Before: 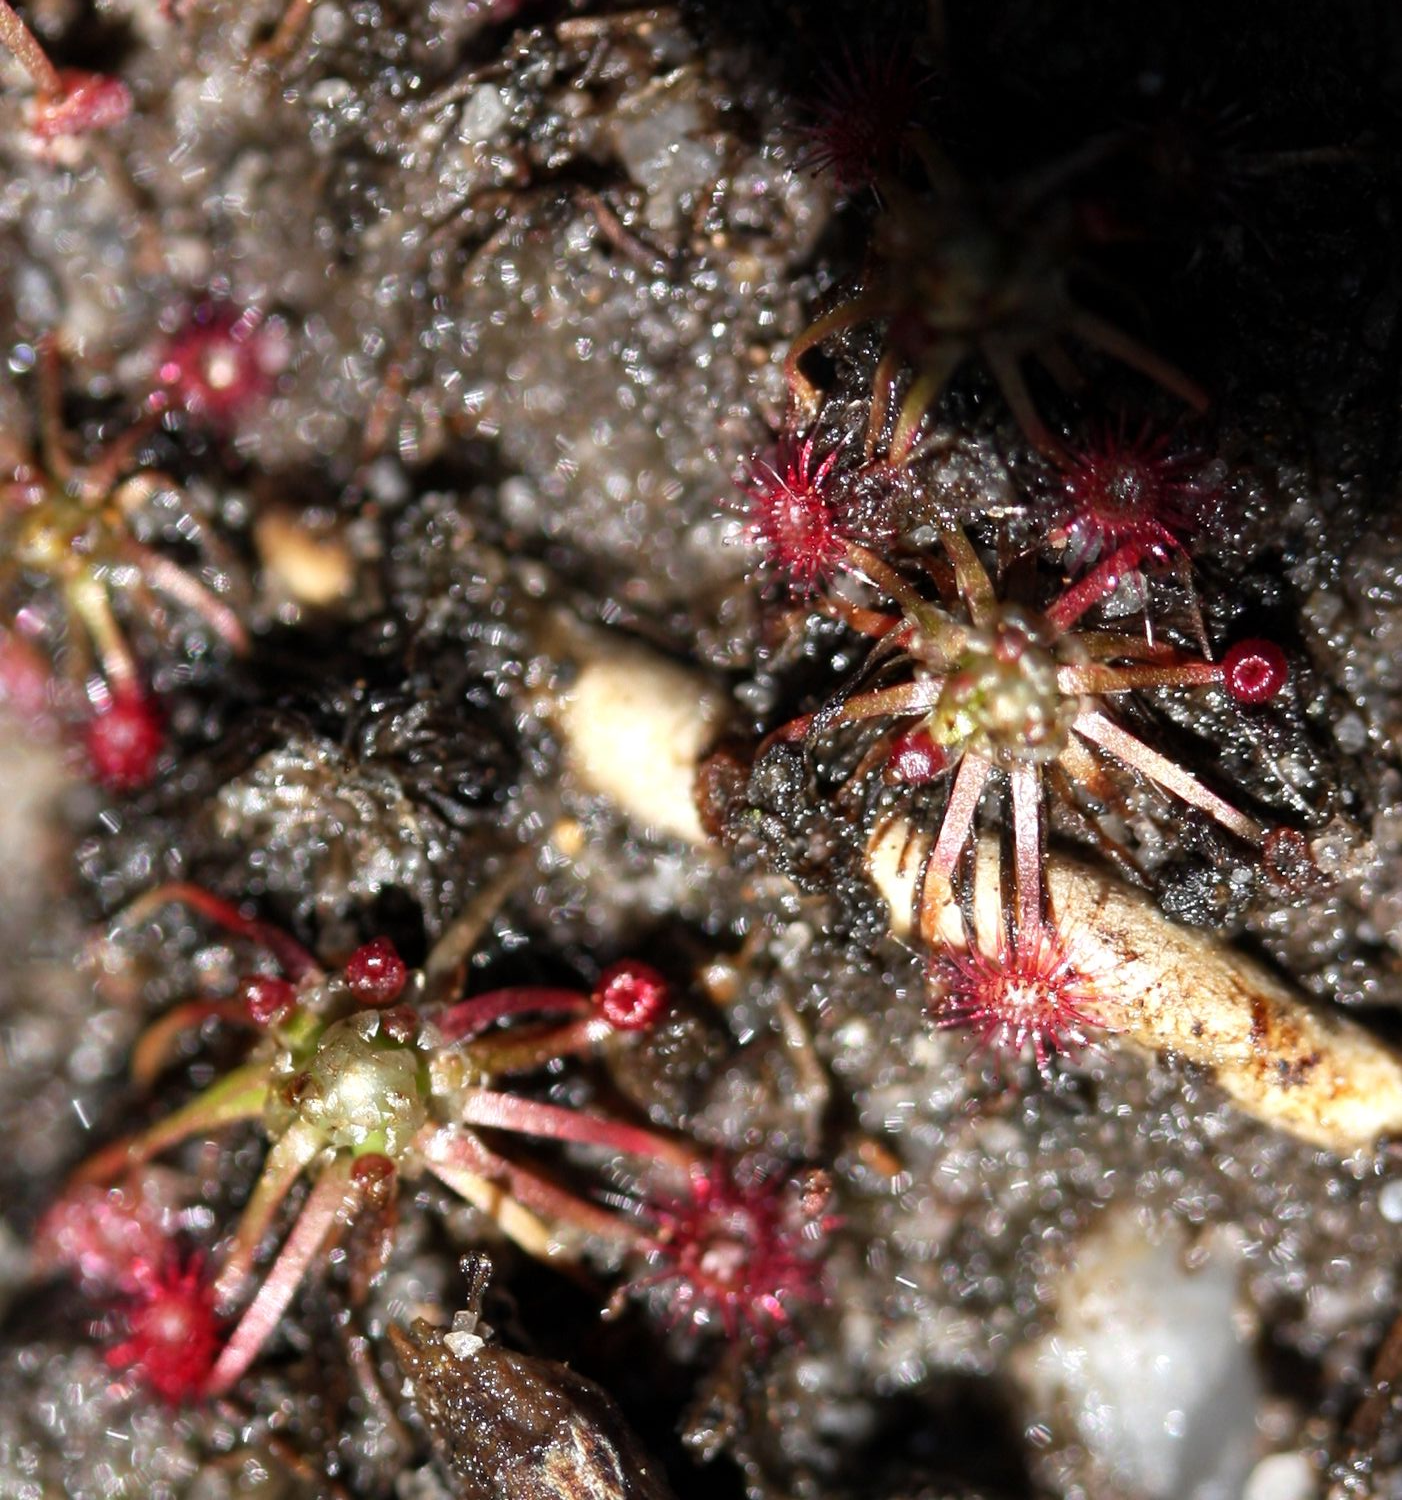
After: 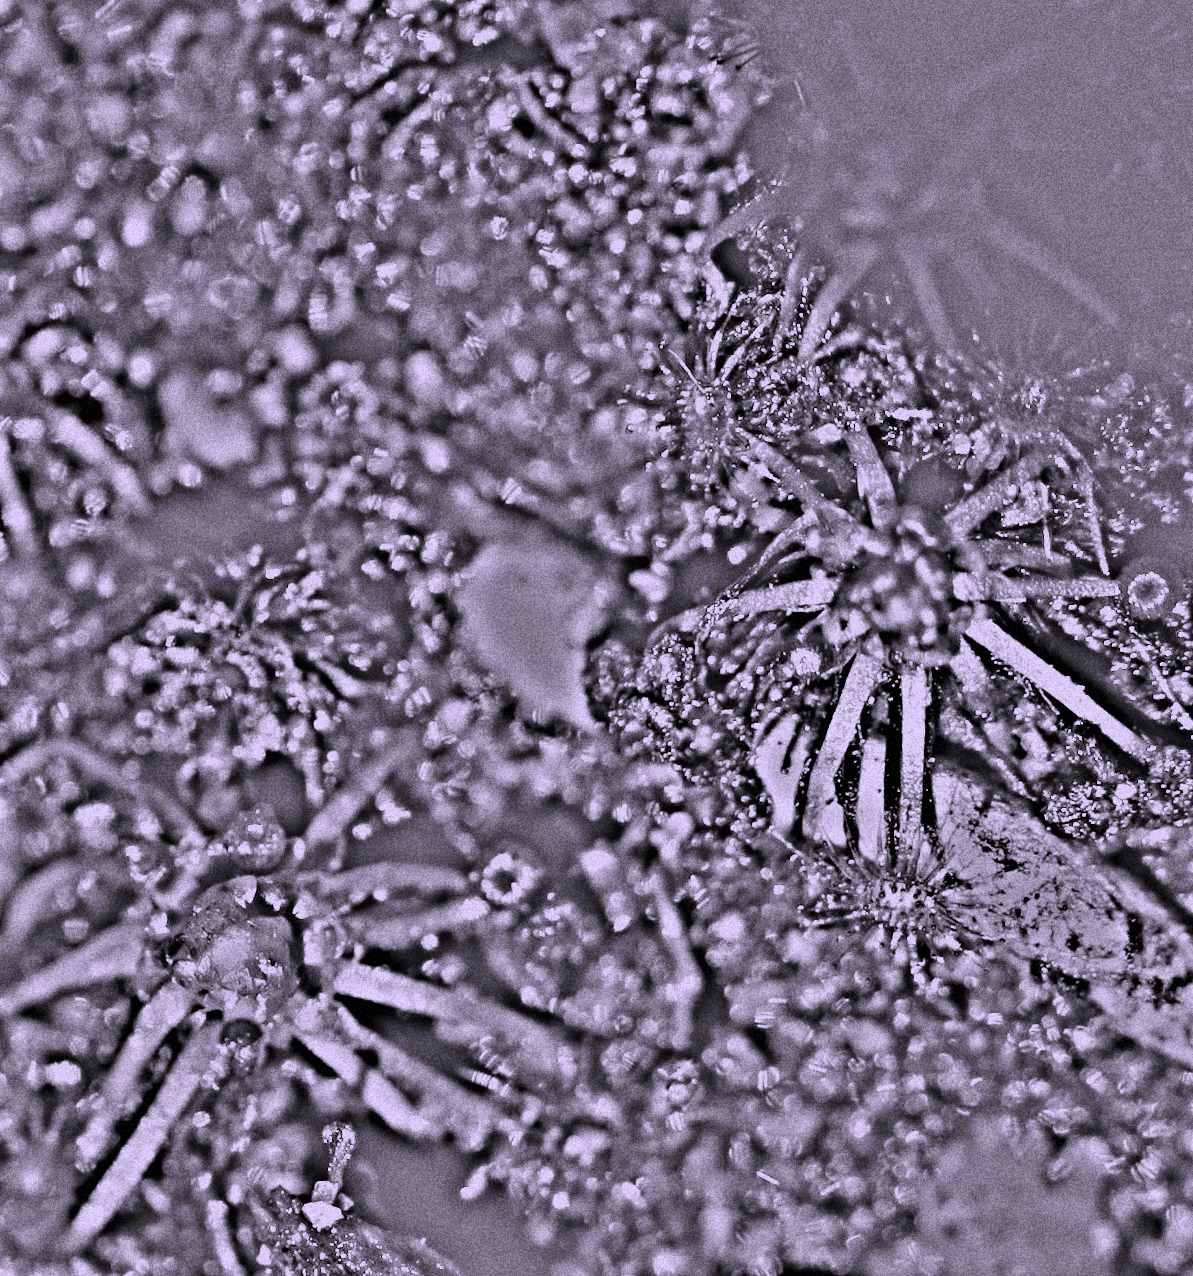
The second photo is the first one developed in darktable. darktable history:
crop and rotate: angle -3.27°, left 5.211%, top 5.211%, right 4.607%, bottom 4.607%
filmic rgb: black relative exposure -8.54 EV, white relative exposure 5.52 EV, hardness 3.39, contrast 1.016
color correction: highlights a* 15.03, highlights b* -25.07
highpass: on, module defaults
grain: coarseness 14.49 ISO, strength 48.04%, mid-tones bias 35%
